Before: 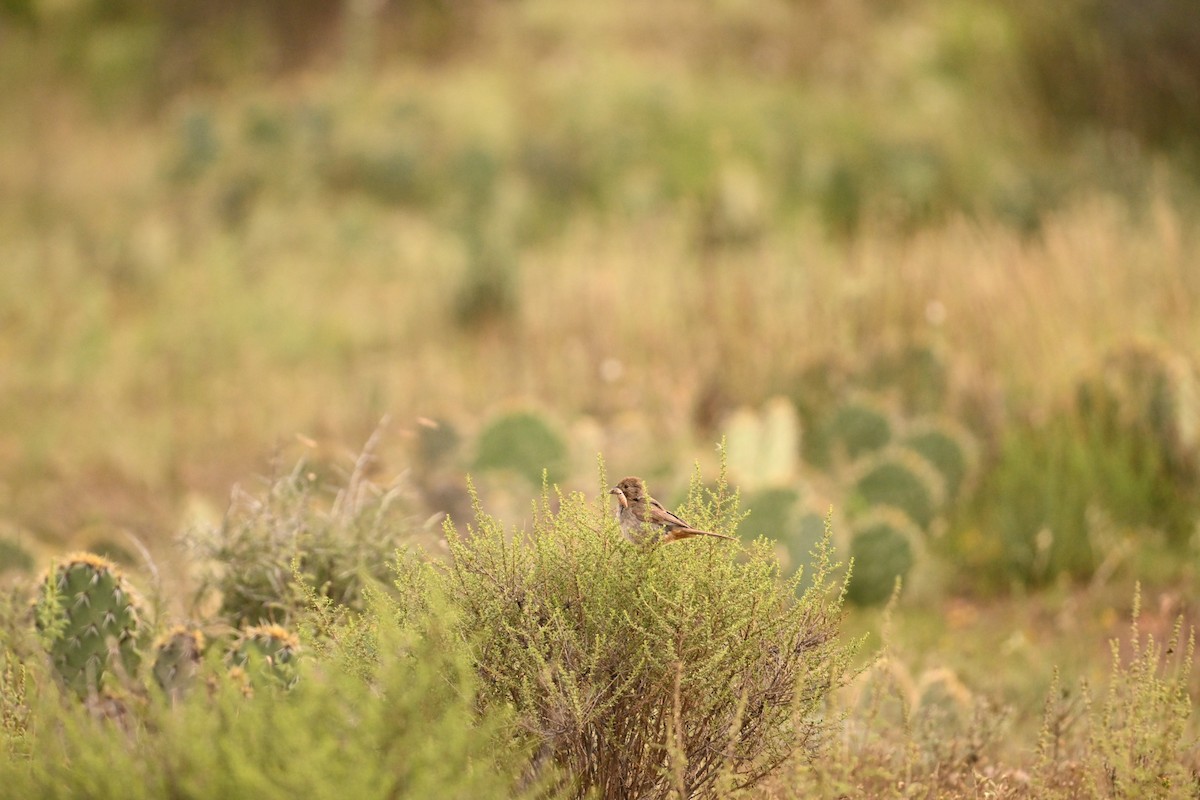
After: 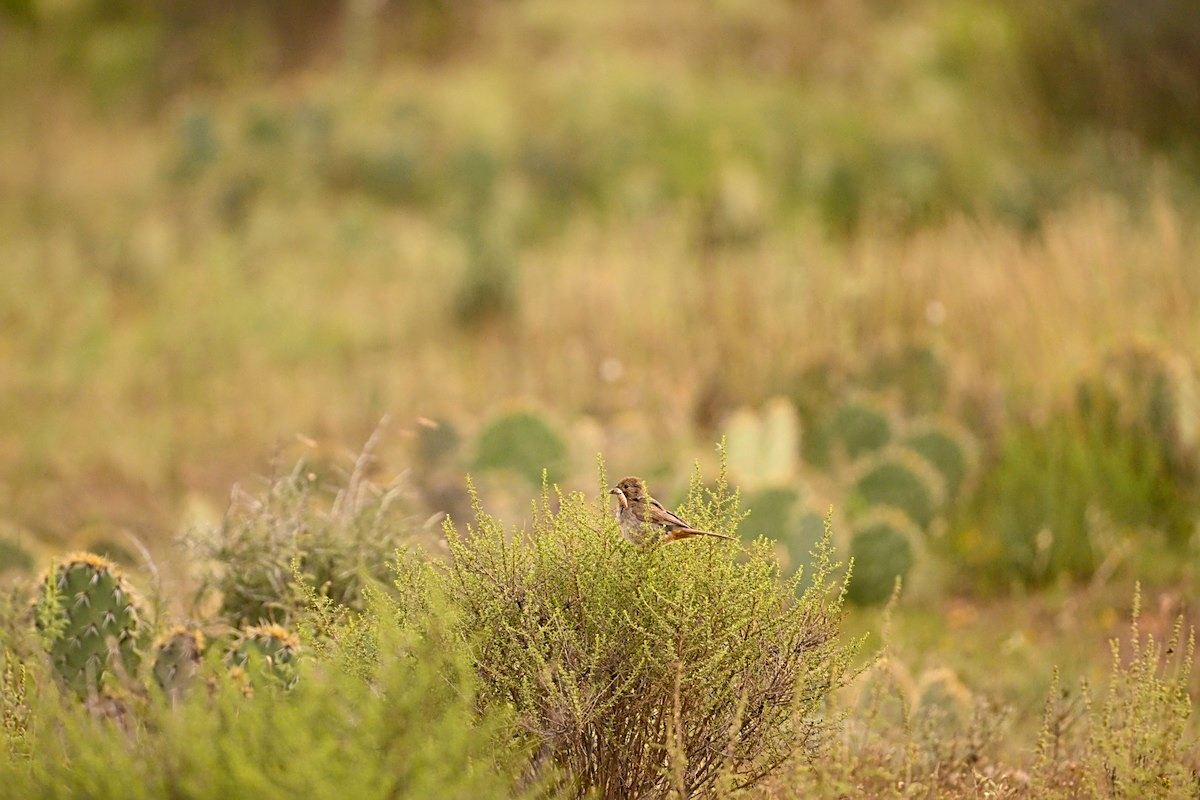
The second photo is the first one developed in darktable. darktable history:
sharpen: on, module defaults
color balance: output saturation 110%
exposure: exposure -0.157 EV, compensate highlight preservation false
